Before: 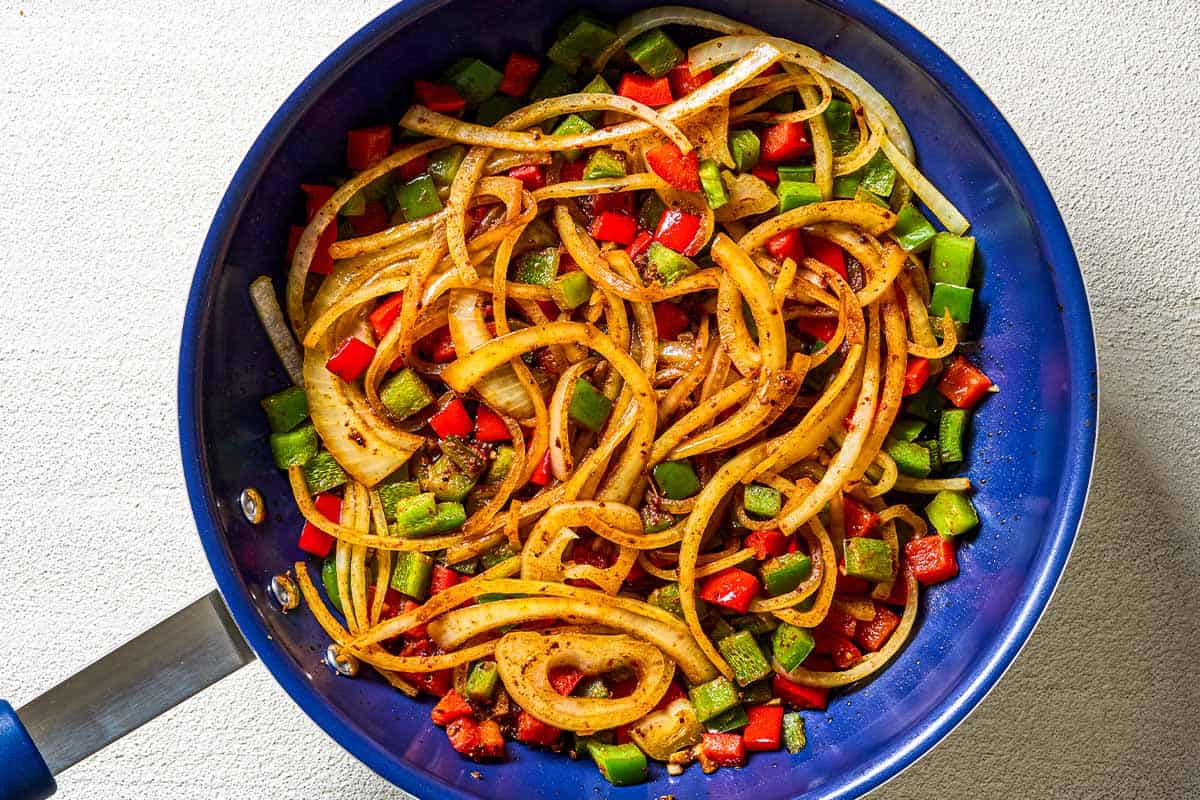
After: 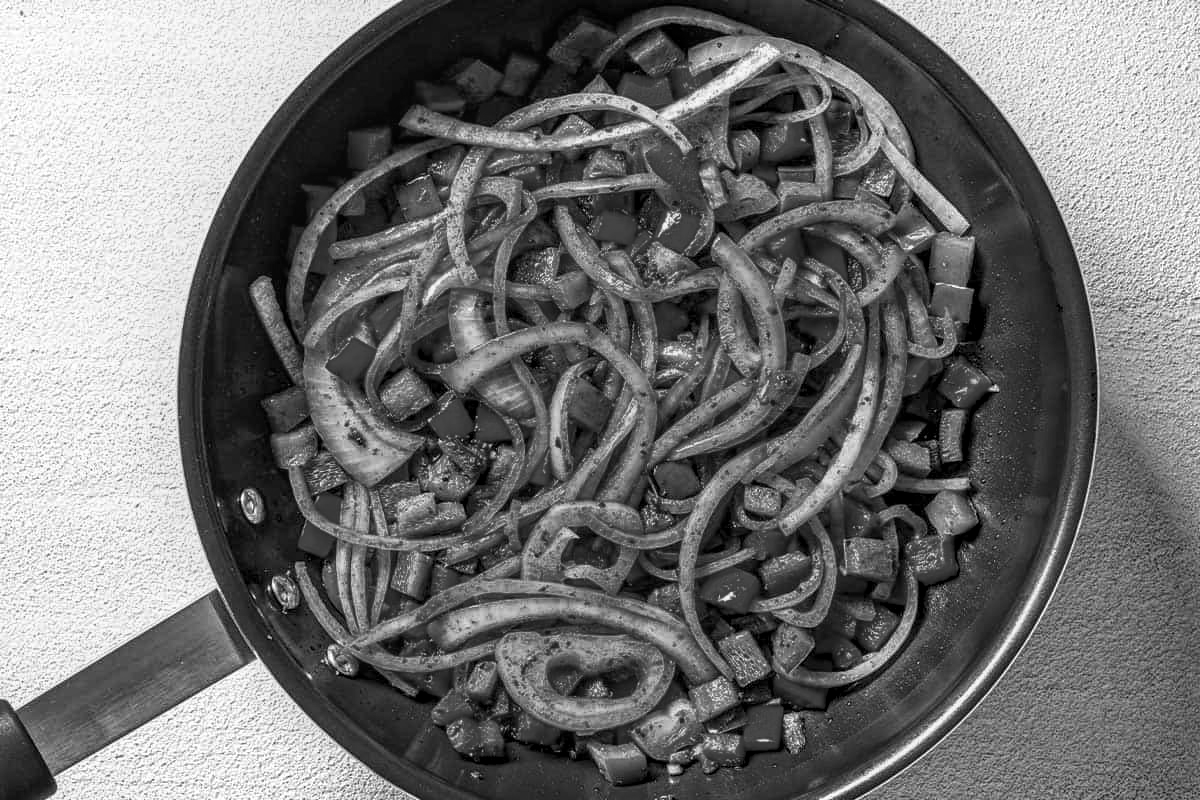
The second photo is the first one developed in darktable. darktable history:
monochrome: a 0, b 0, size 0.5, highlights 0.57
local contrast: detail 130%
exposure: compensate highlight preservation false
